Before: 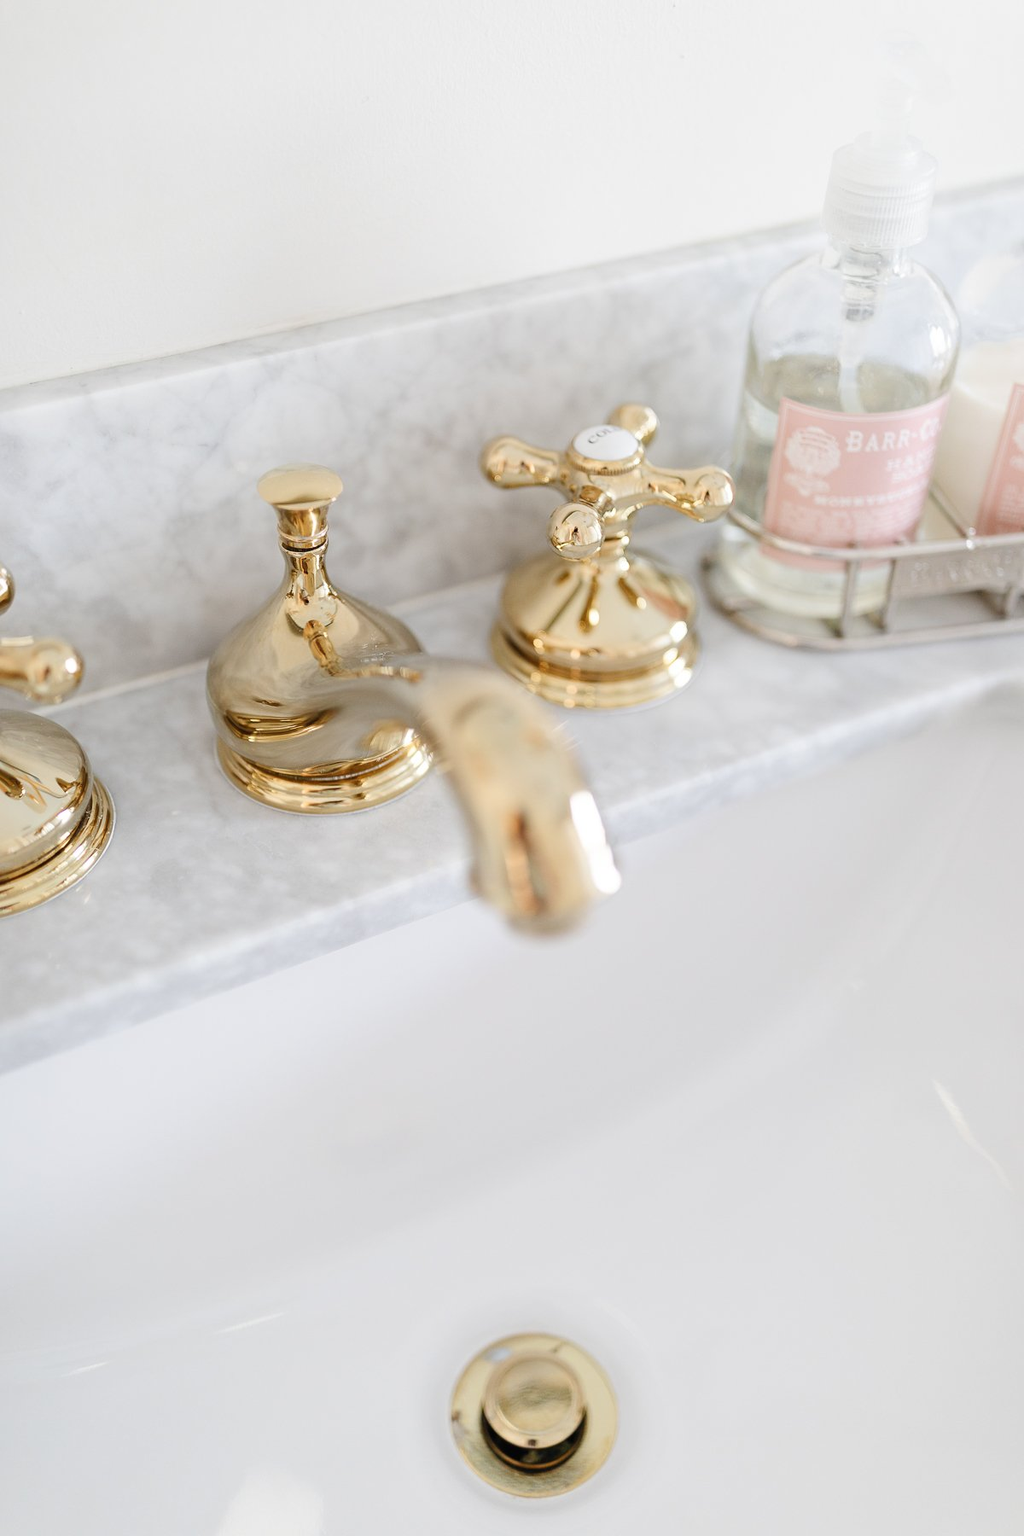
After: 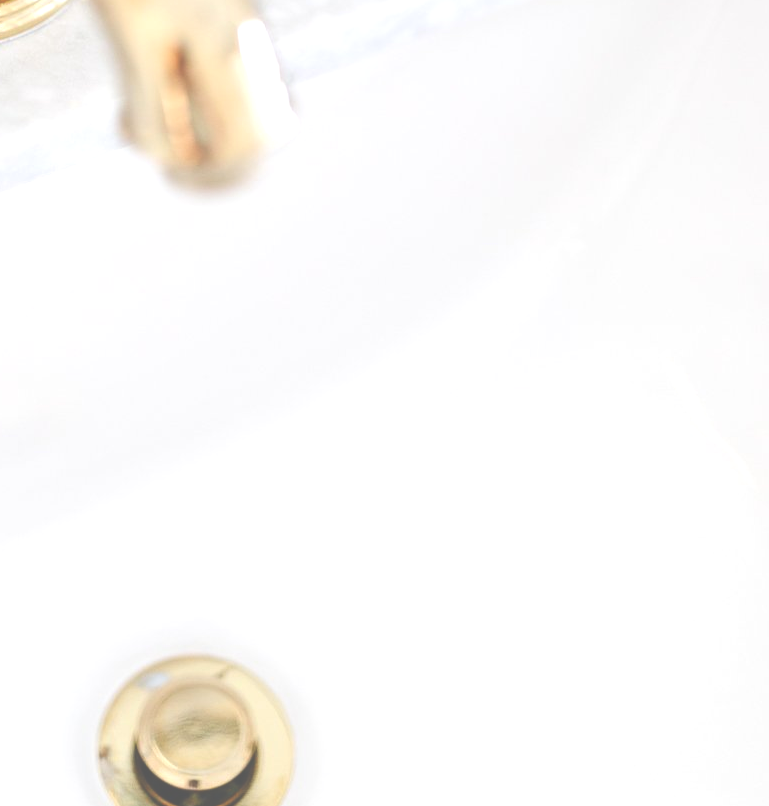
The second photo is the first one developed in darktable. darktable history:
exposure: black level correction -0.073, exposure 0.502 EV, compensate highlight preservation false
crop and rotate: left 35.886%, top 50.389%, bottom 4.816%
color balance rgb: perceptual saturation grading › global saturation 27.516%, perceptual saturation grading › highlights -25.394%, perceptual saturation grading › shadows 26.107%, global vibrance 9.194%
